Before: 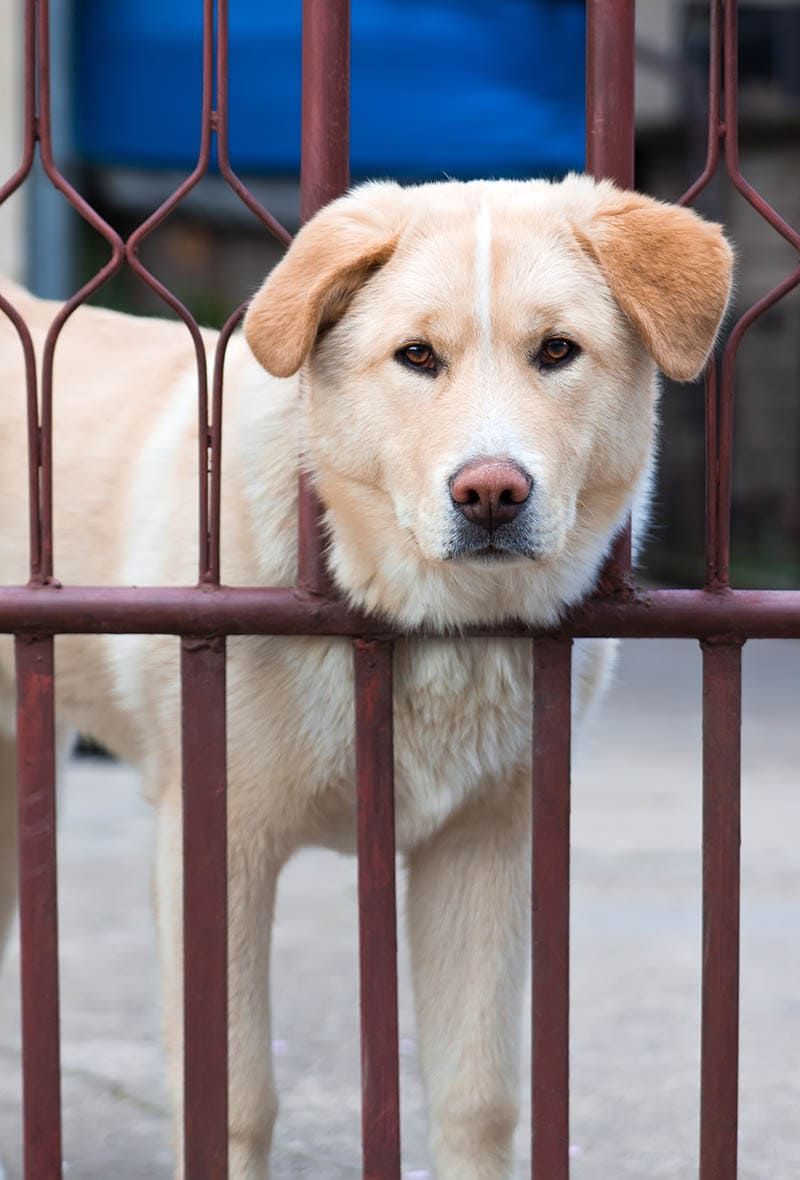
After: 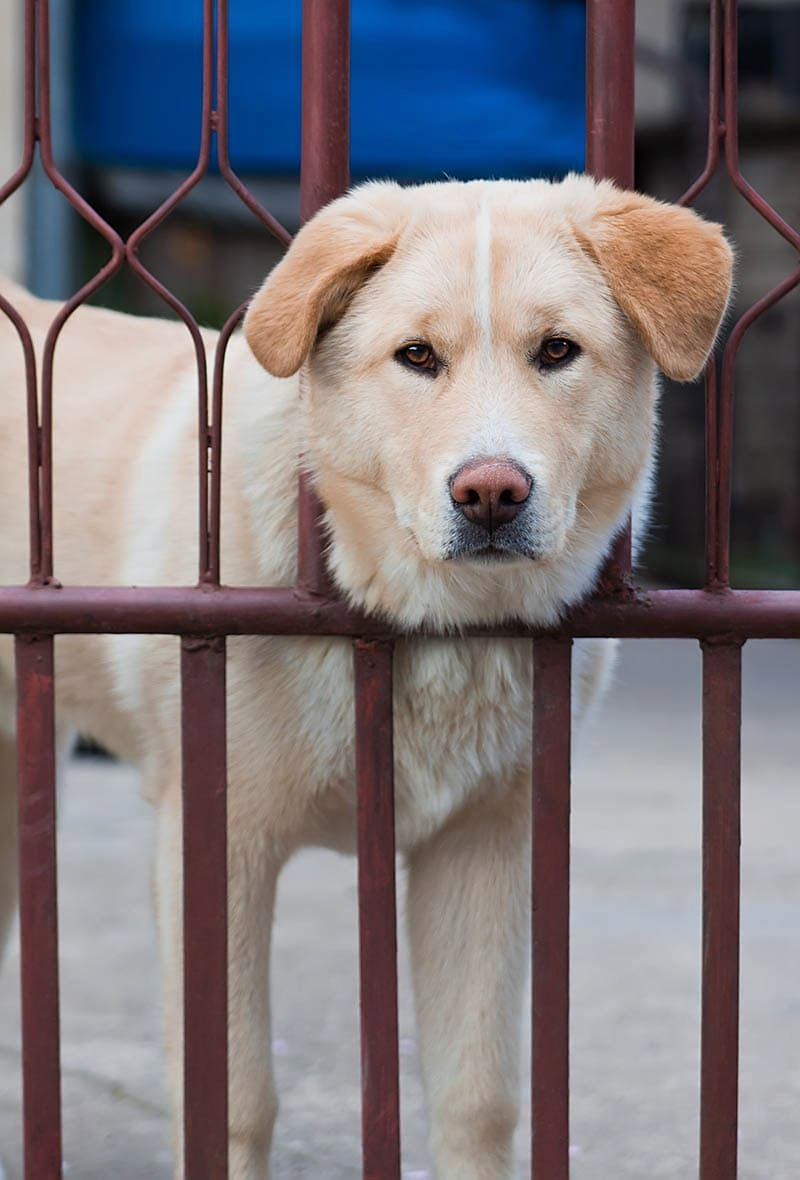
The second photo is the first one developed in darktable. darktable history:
sharpen: radius 1.514, amount 0.362, threshold 1.591
exposure: exposure -0.297 EV, compensate exposure bias true, compensate highlight preservation false
